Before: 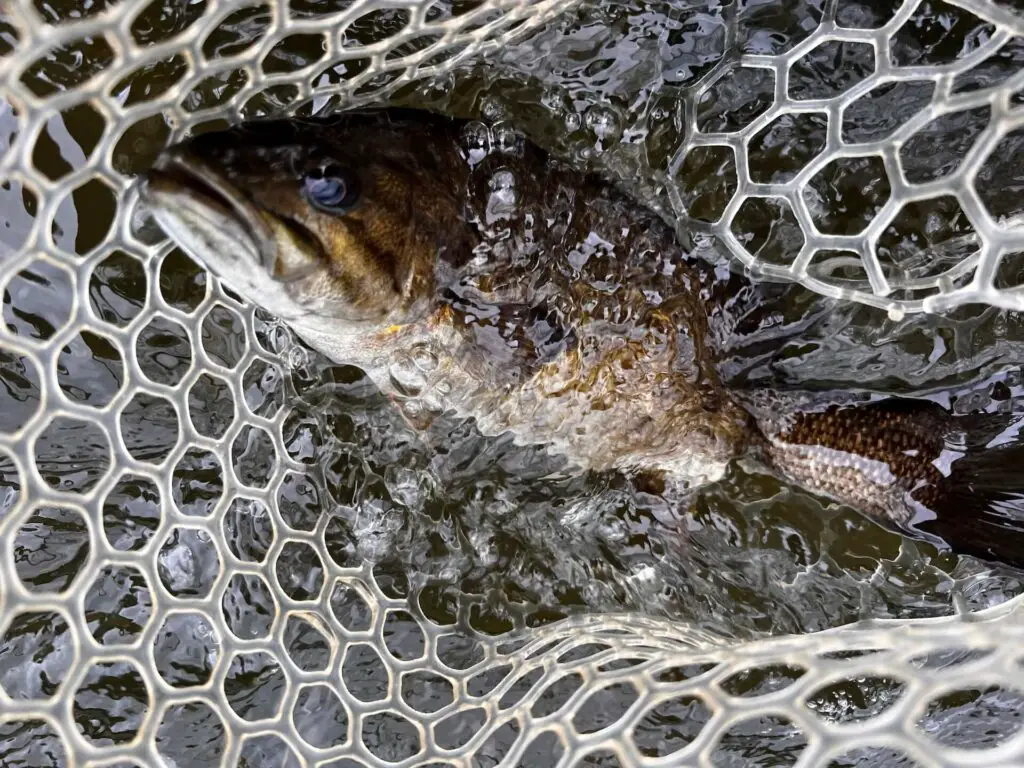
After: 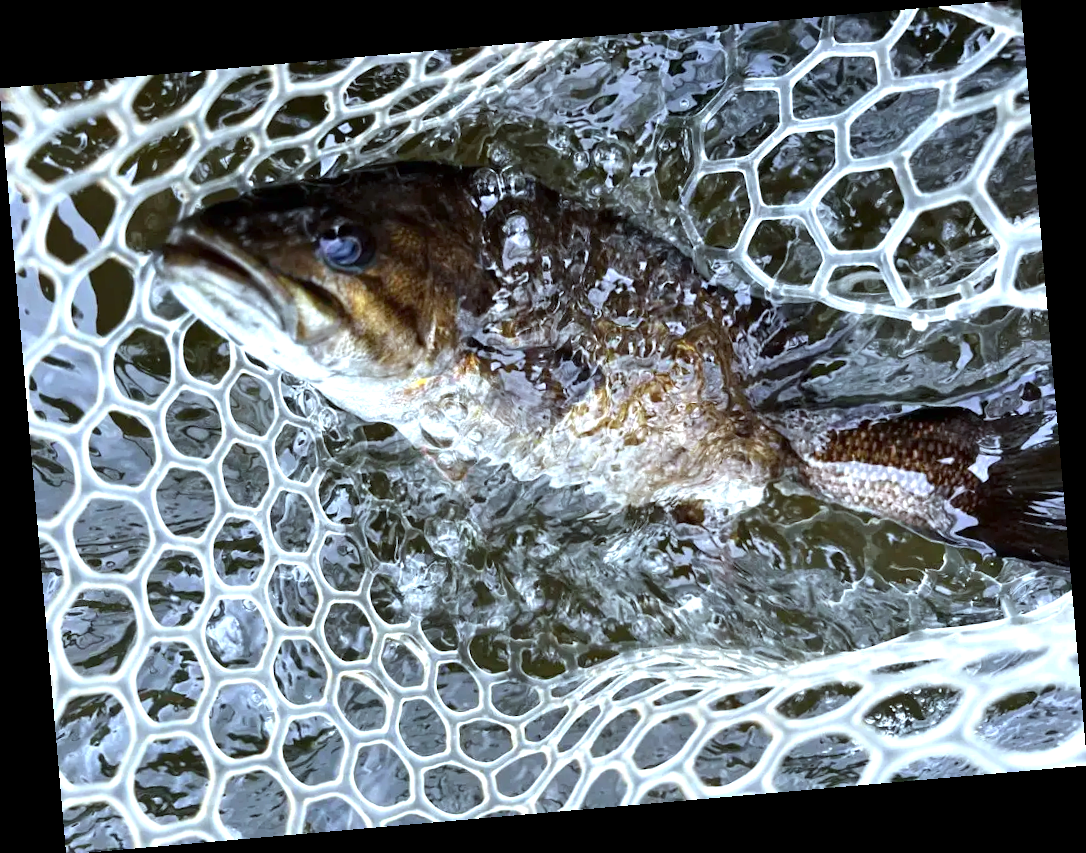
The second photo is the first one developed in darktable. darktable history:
color calibration: illuminant Planckian (black body), x 0.378, y 0.375, temperature 4065 K
exposure: exposure 0.781 EV, compensate highlight preservation false
rotate and perspective: rotation -4.98°, automatic cropping off
